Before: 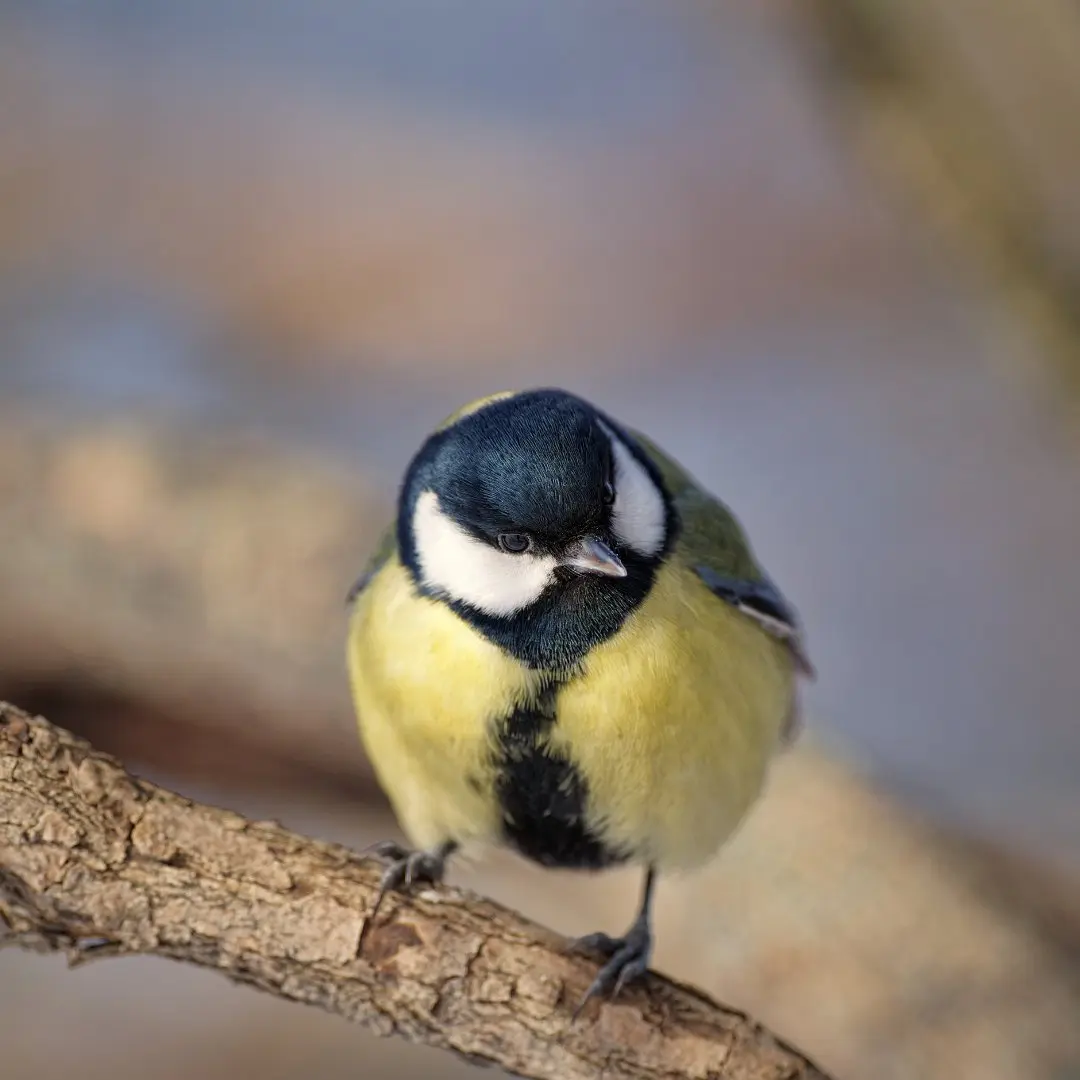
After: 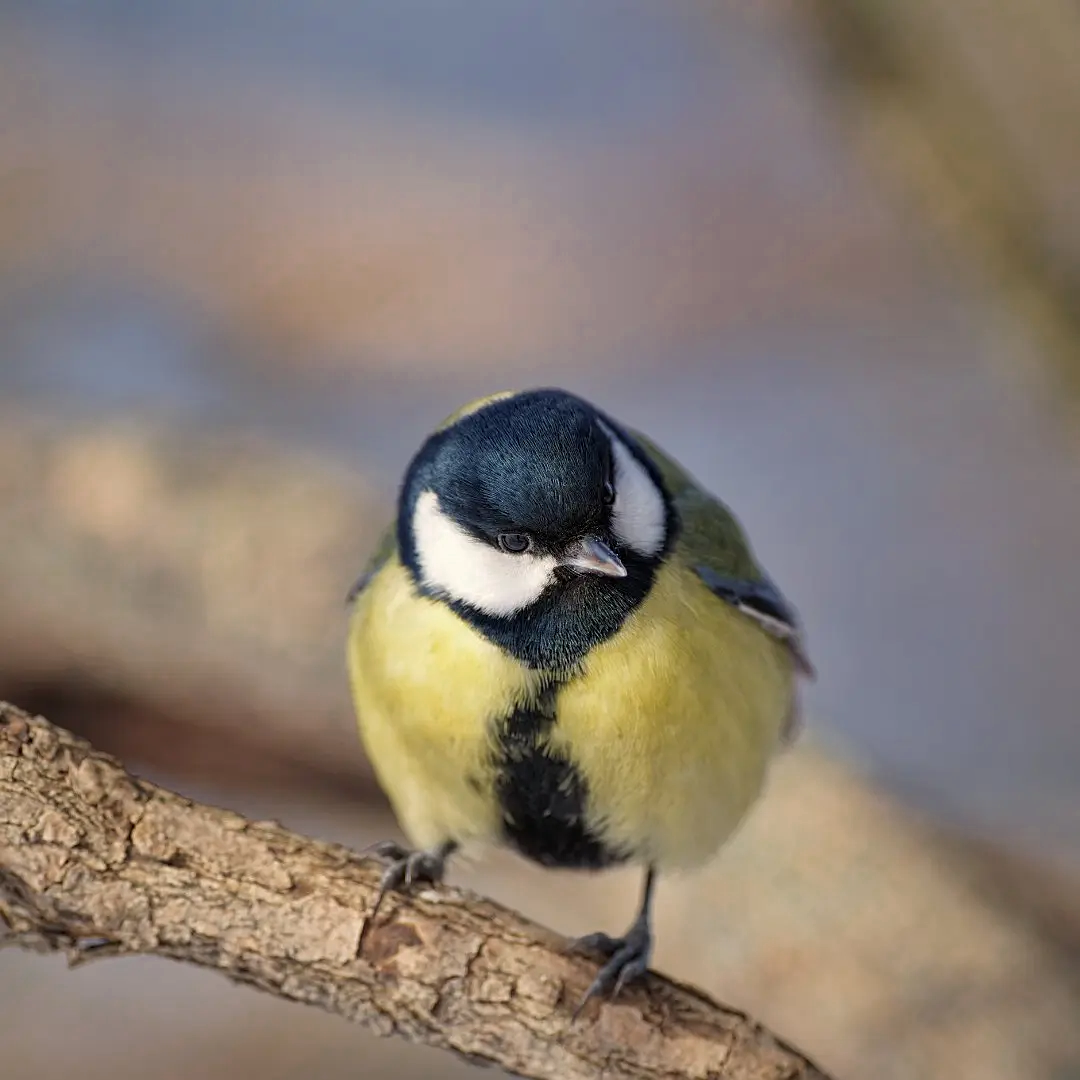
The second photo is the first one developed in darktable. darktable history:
color zones: curves: ch0 [(0, 0.465) (0.092, 0.596) (0.289, 0.464) (0.429, 0.453) (0.571, 0.464) (0.714, 0.455) (0.857, 0.462) (1, 0.465)]
shadows and highlights: shadows 25, highlights -25
sharpen: amount 0.2
